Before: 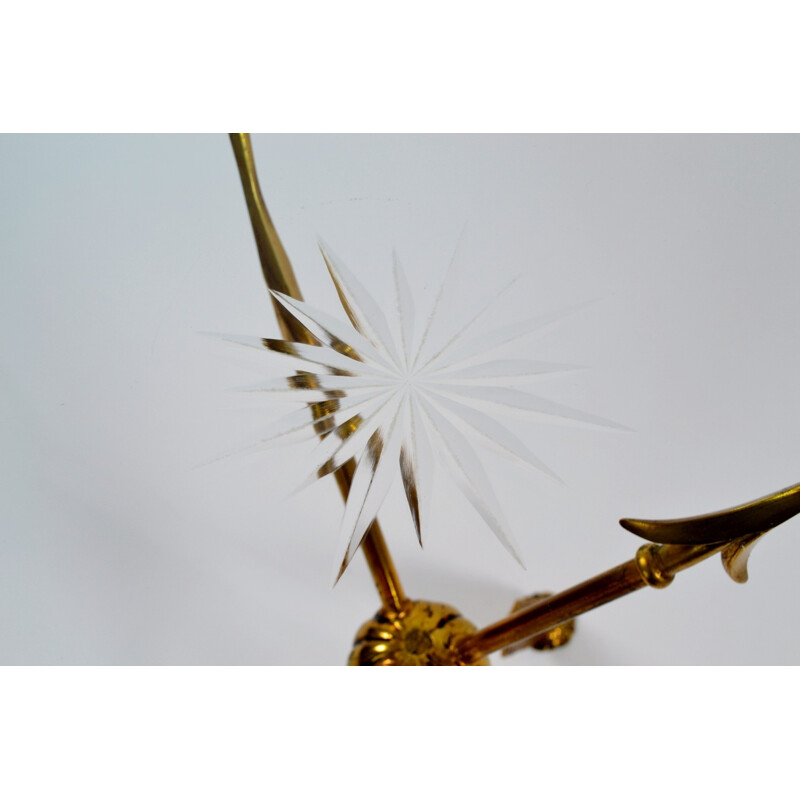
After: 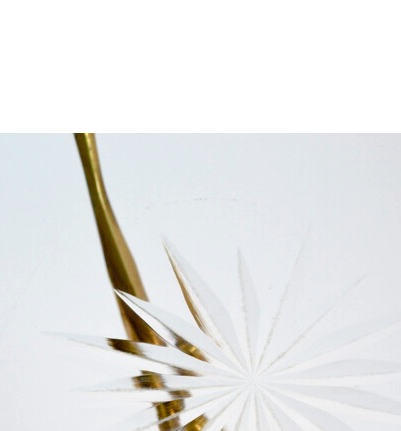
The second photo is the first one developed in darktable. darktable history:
exposure: black level correction 0, exposure 0.499 EV, compensate highlight preservation false
color balance rgb: shadows lift › hue 85.3°, global offset › luminance -0.51%, perceptual saturation grading › global saturation 20%, perceptual saturation grading › highlights -49.893%, perceptual saturation grading › shadows 24.063%, global vibrance 11.112%
crop: left 19.428%, right 30.413%, bottom 46.002%
